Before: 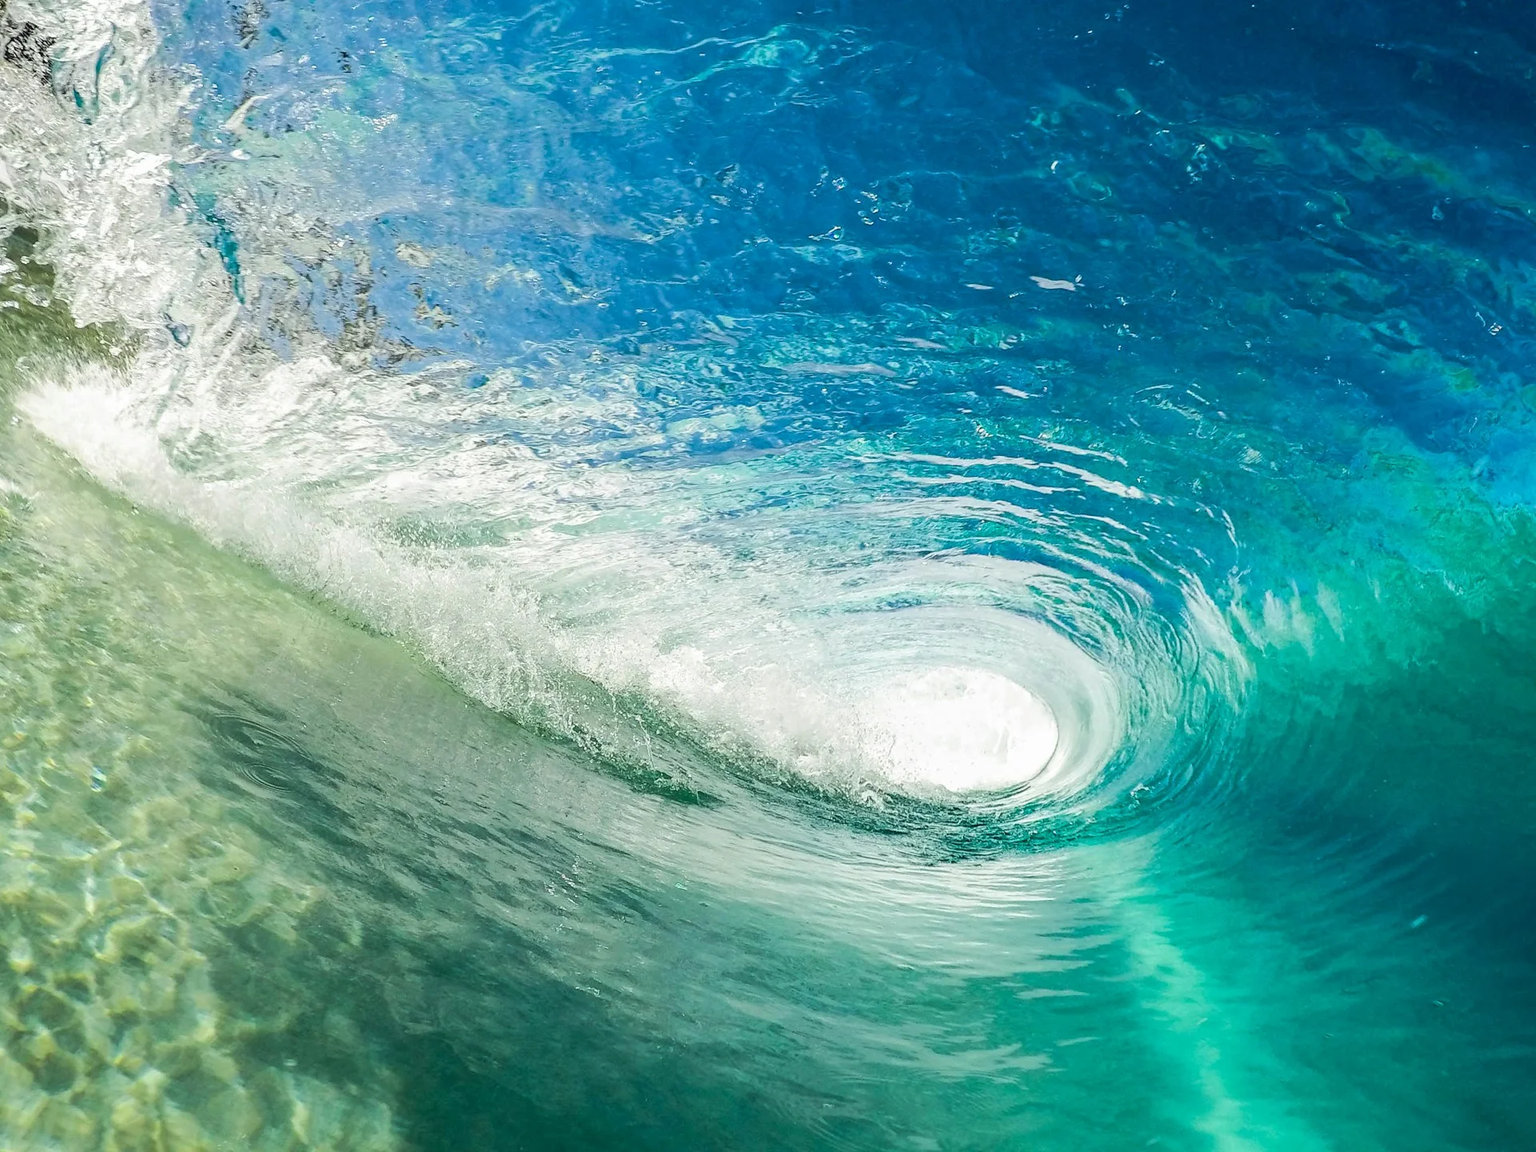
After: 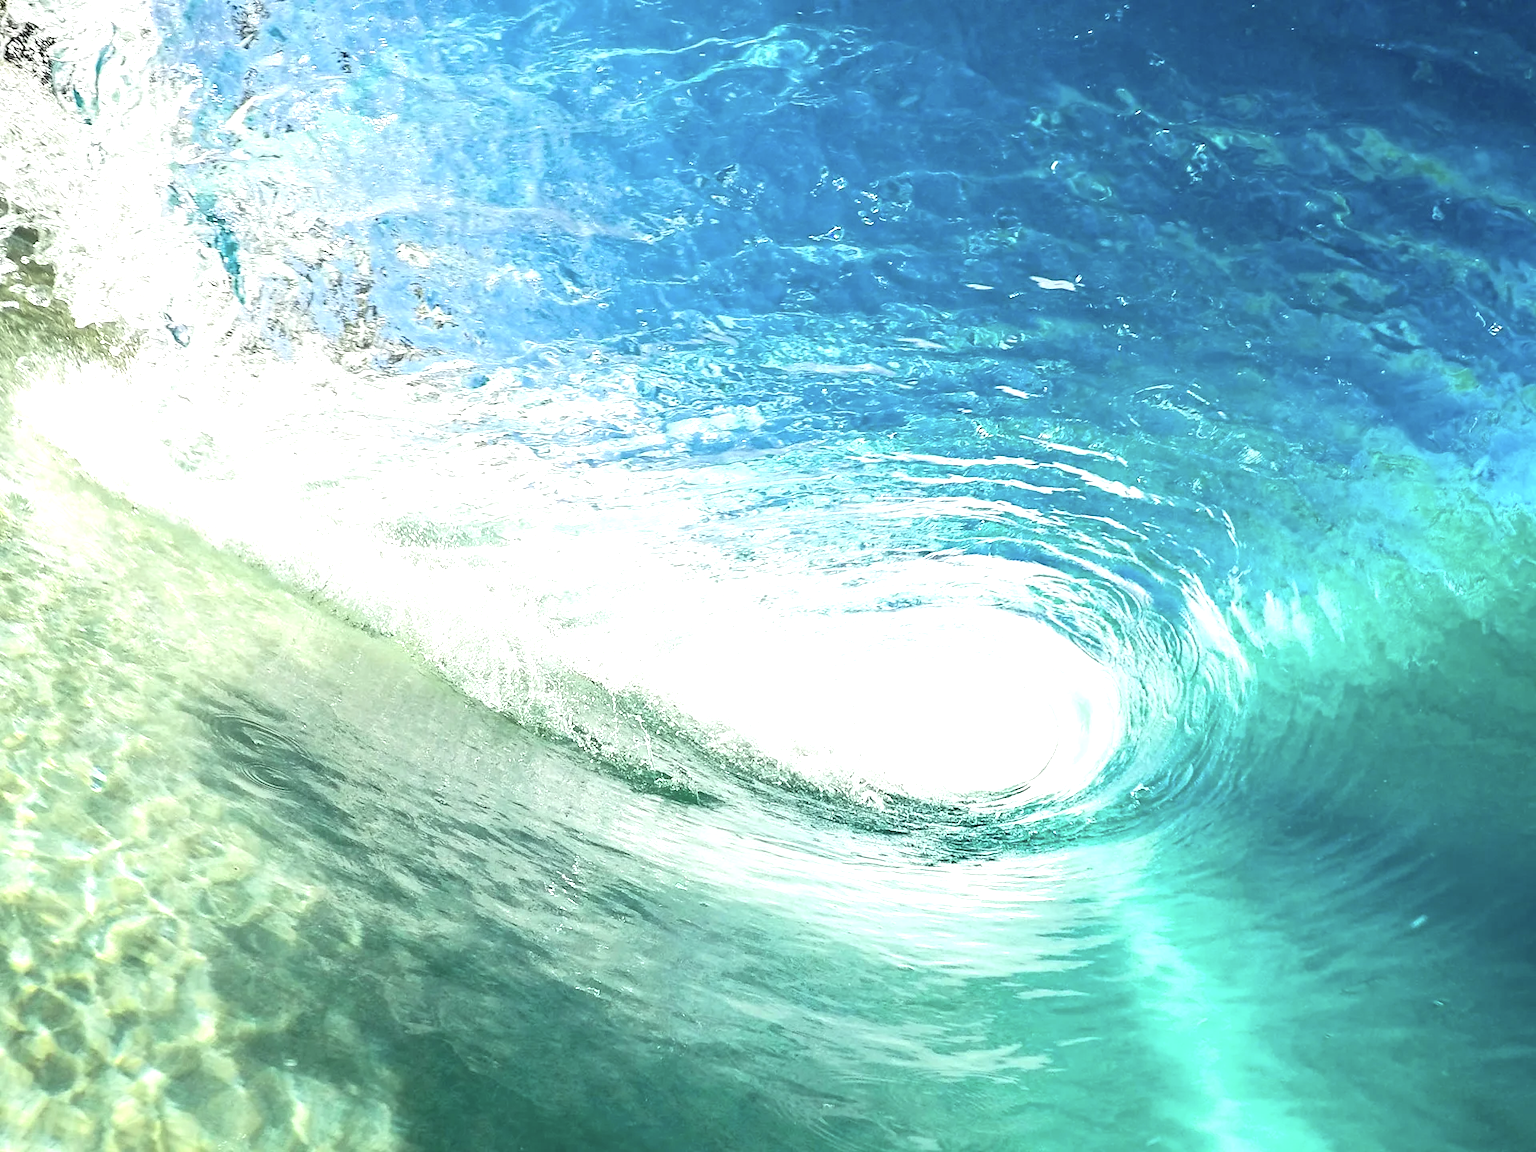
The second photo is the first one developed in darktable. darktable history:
exposure: black level correction 0, exposure 1 EV, compensate highlight preservation false
color balance: input saturation 80.07%
